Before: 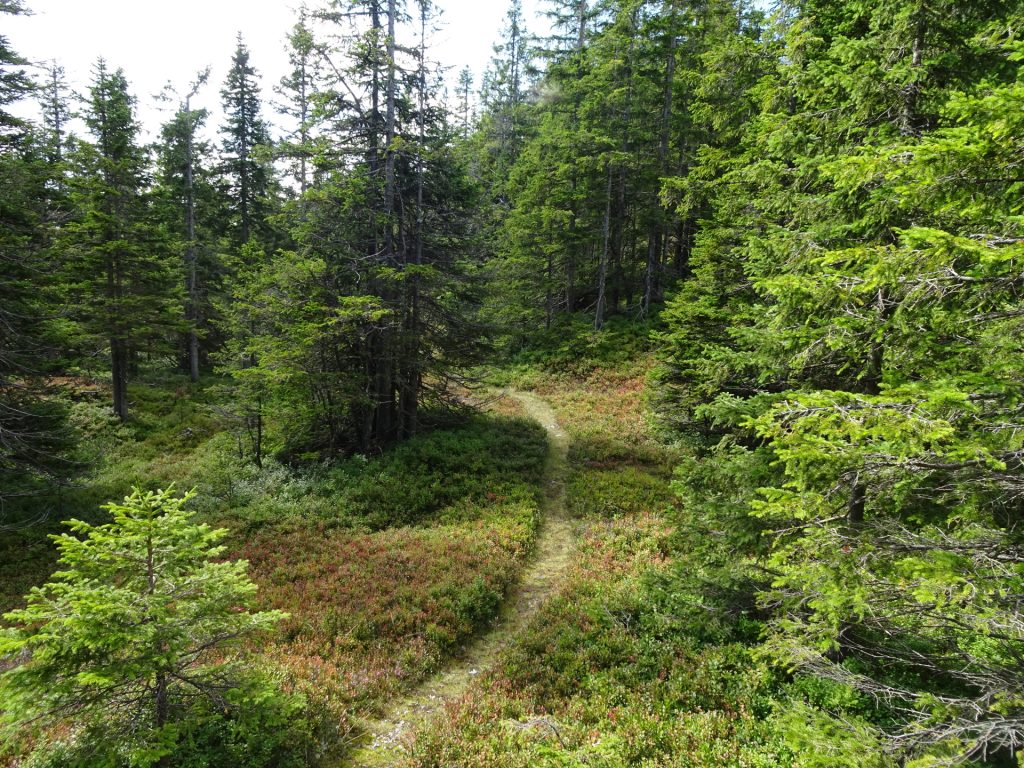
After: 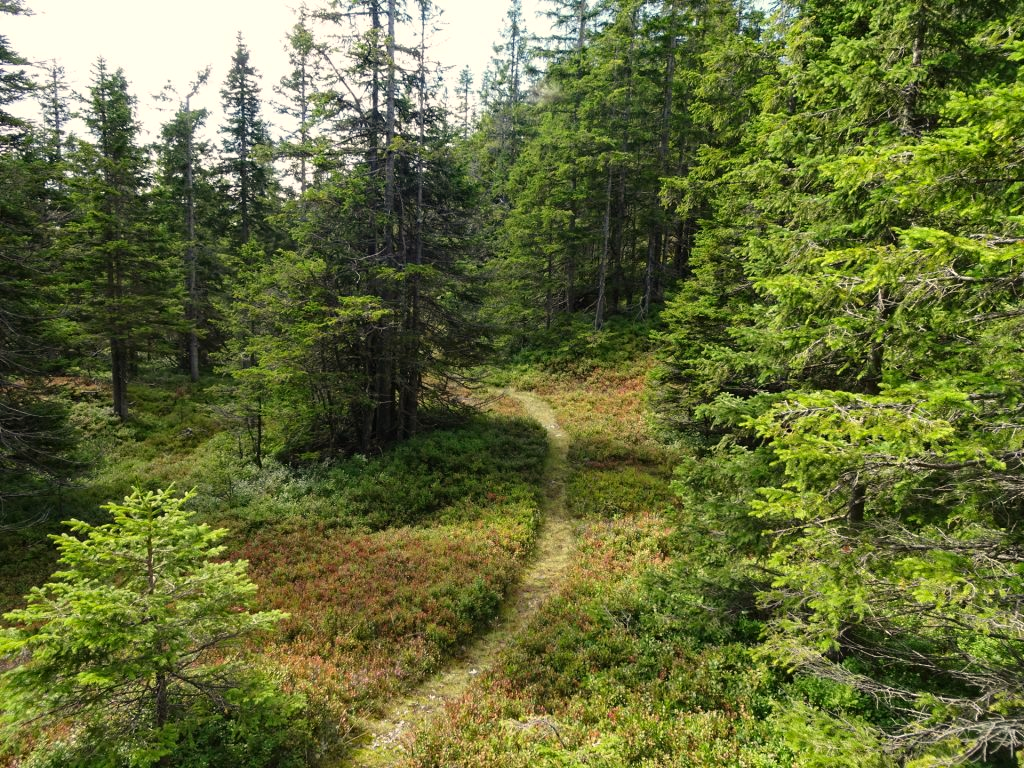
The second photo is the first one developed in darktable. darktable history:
white balance: red 1.045, blue 0.932
haze removal: adaptive false
